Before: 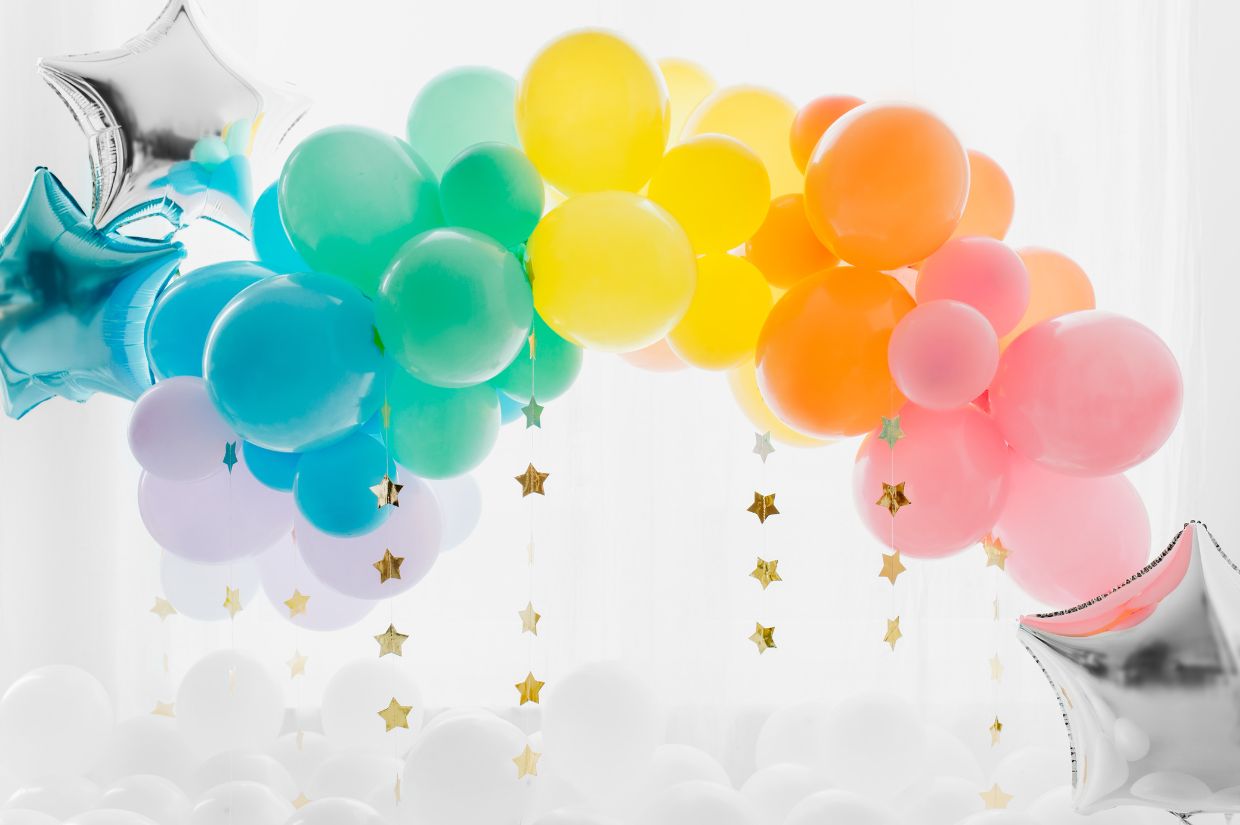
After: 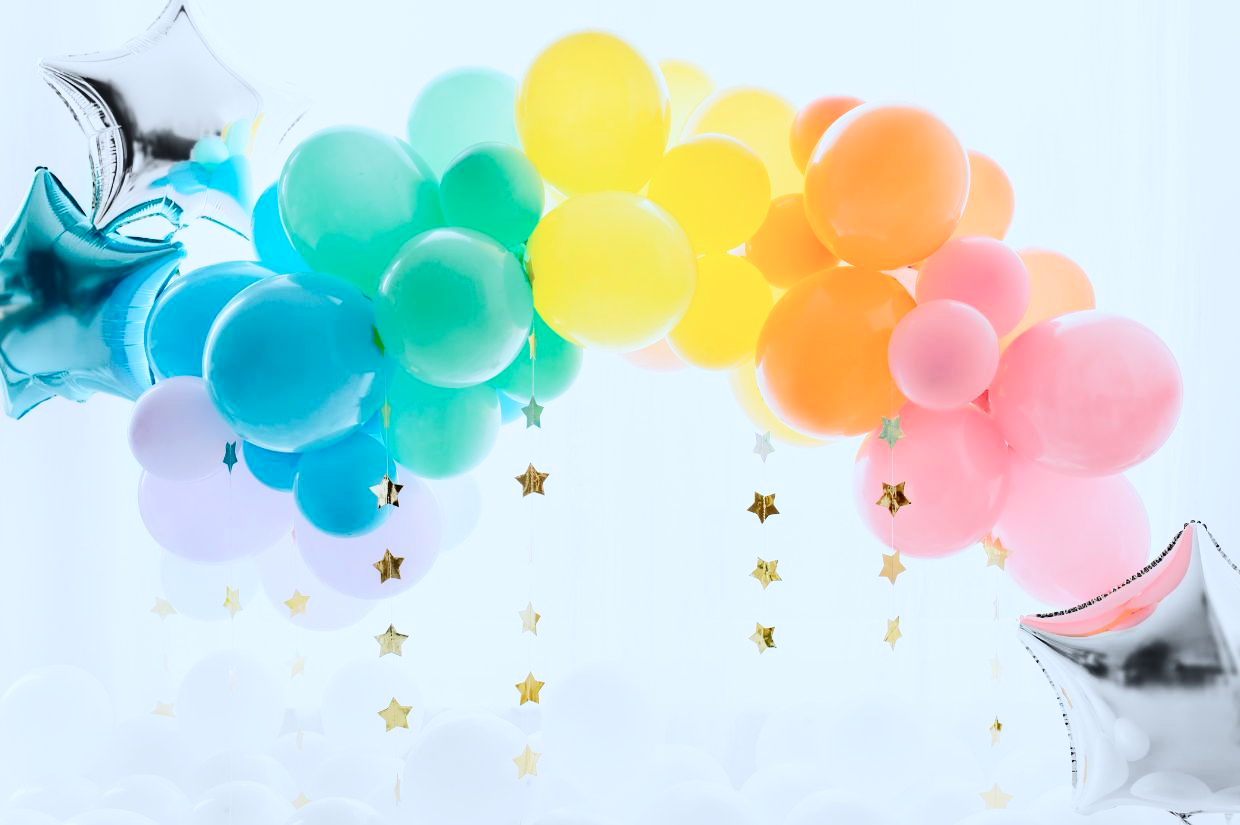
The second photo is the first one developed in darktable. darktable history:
color calibration: gray › normalize channels true, illuminant custom, x 0.368, y 0.373, temperature 4331.39 K, gamut compression 0.026
contrast brightness saturation: contrast 0.298
exposure: exposure -0.155 EV, compensate exposure bias true, compensate highlight preservation false
